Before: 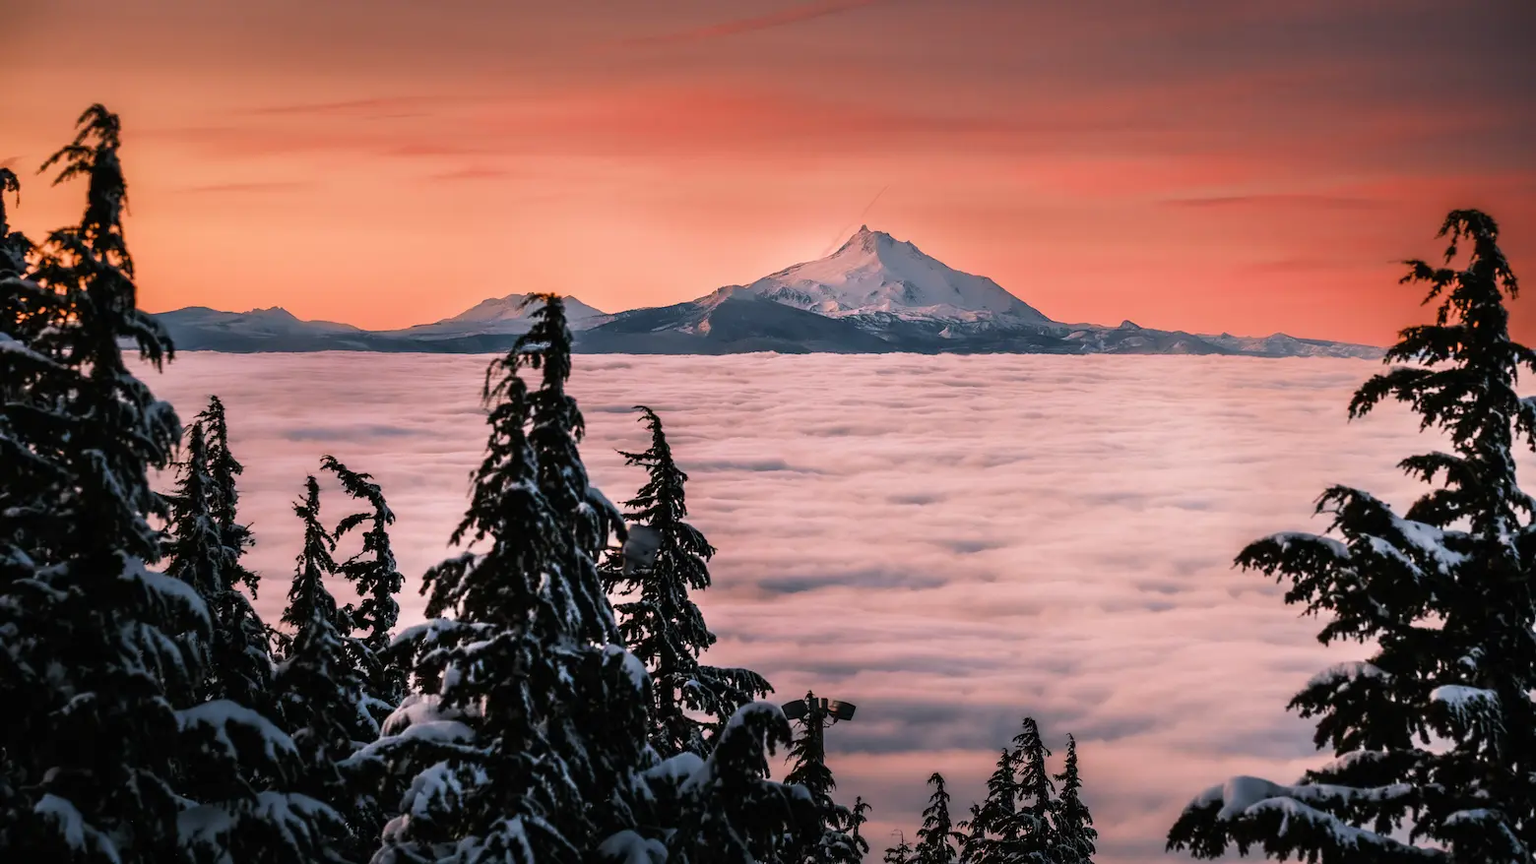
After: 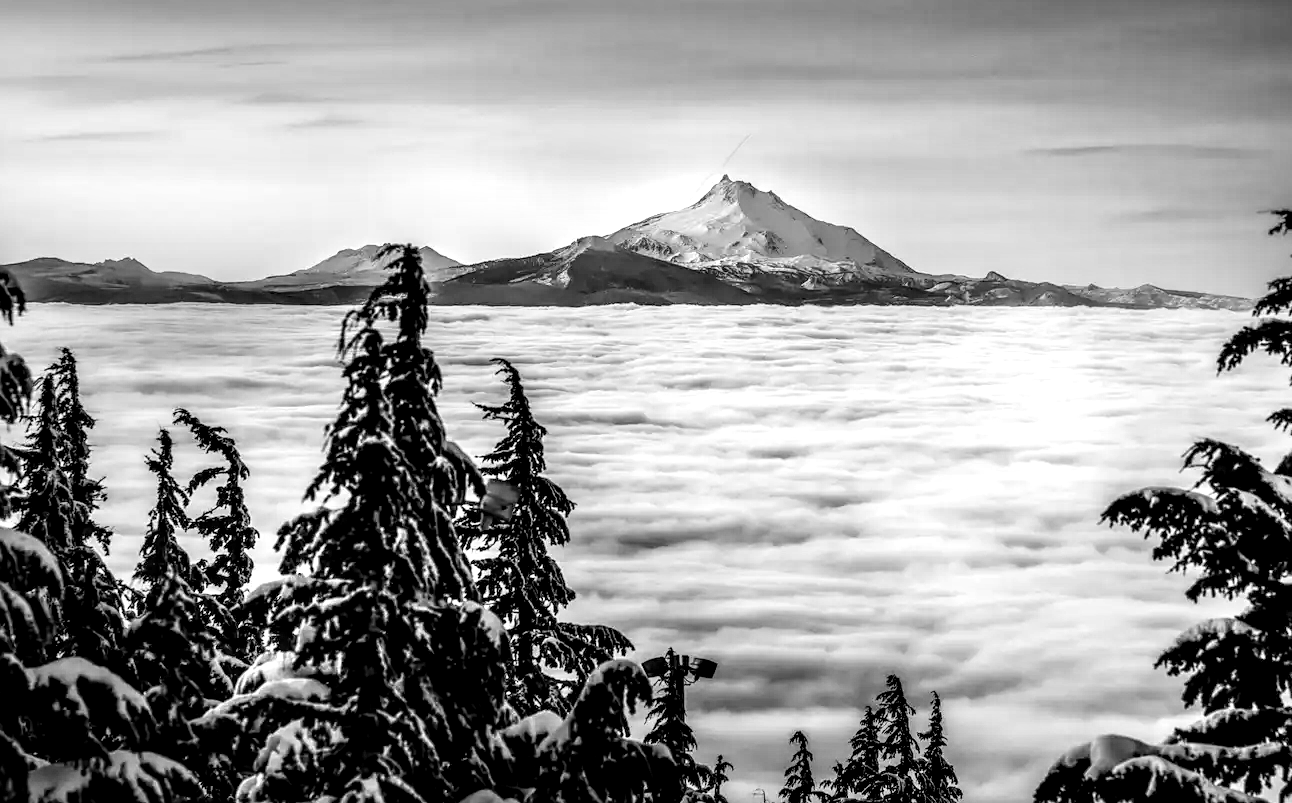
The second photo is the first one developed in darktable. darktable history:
crop: left 9.807%, top 6.259%, right 7.334%, bottom 2.177%
exposure: exposure 0.566 EV, compensate highlight preservation false
monochrome: a 1.94, b -0.638
local contrast: highlights 20%, detail 197%
tone curve: curves: ch0 [(0, 0) (0.051, 0.047) (0.102, 0.099) (0.228, 0.262) (0.446, 0.527) (0.695, 0.778) (0.908, 0.946) (1, 1)]; ch1 [(0, 0) (0.339, 0.298) (0.402, 0.363) (0.453, 0.413) (0.485, 0.469) (0.494, 0.493) (0.504, 0.501) (0.525, 0.533) (0.563, 0.591) (0.597, 0.631) (1, 1)]; ch2 [(0, 0) (0.48, 0.48) (0.504, 0.5) (0.539, 0.554) (0.59, 0.628) (0.642, 0.682) (0.824, 0.815) (1, 1)], color space Lab, independent channels, preserve colors none
sharpen: amount 0.2
